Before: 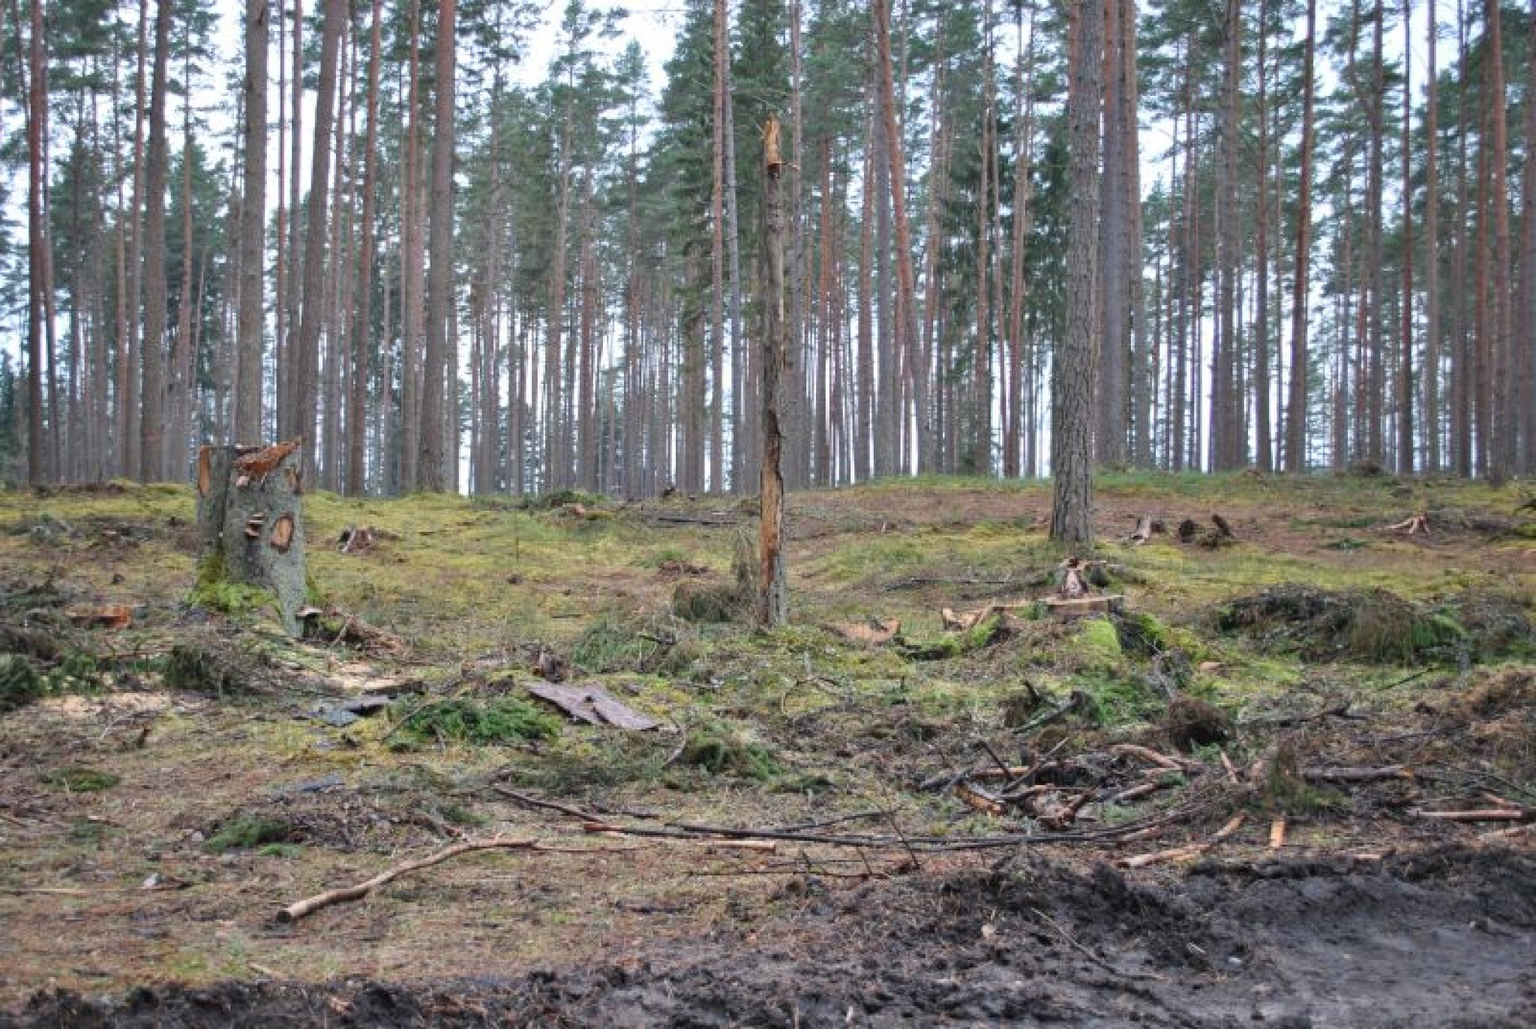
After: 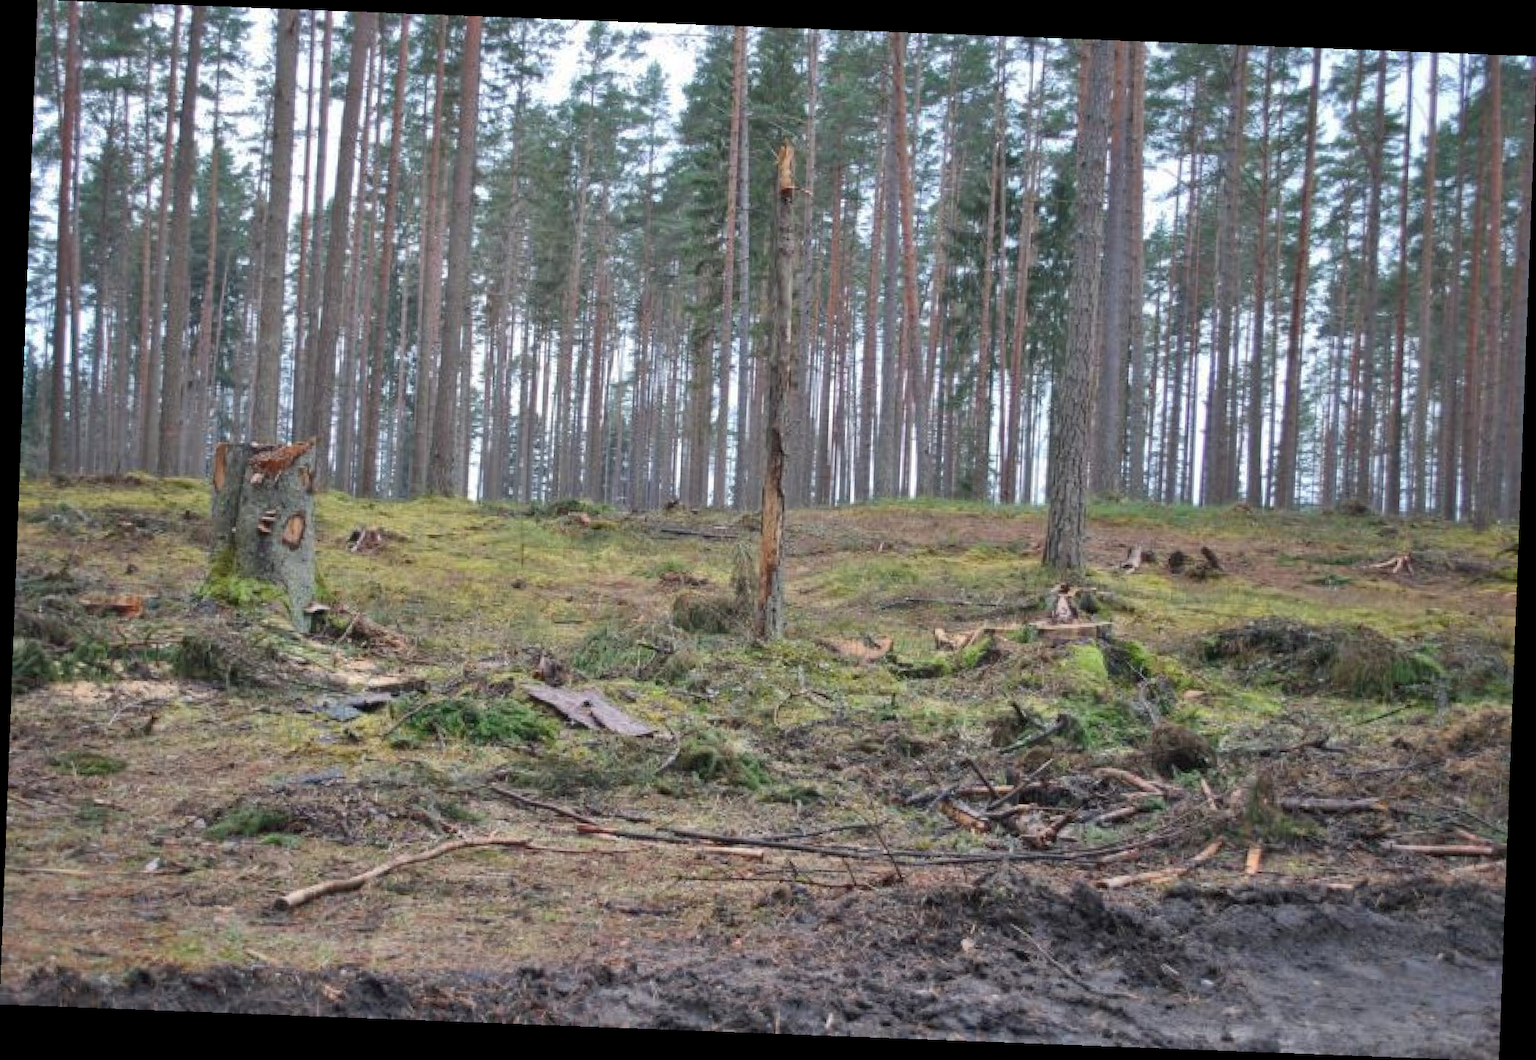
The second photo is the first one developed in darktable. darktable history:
rotate and perspective: rotation 2.17°, automatic cropping off
shadows and highlights: on, module defaults
